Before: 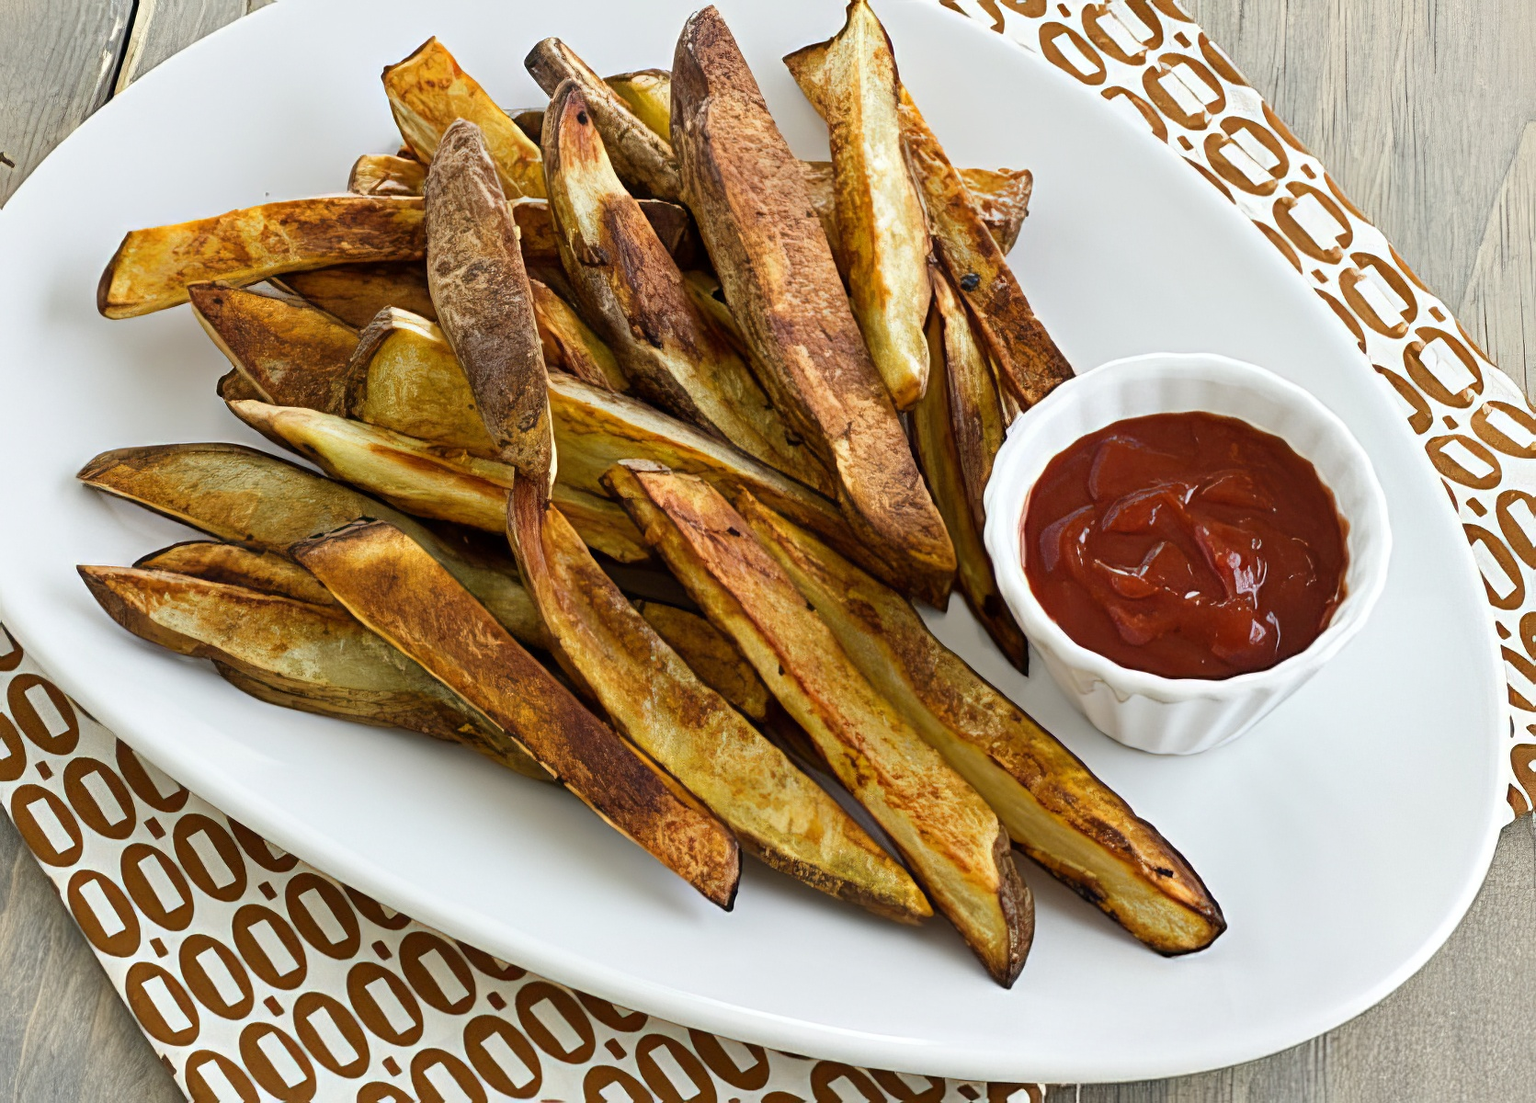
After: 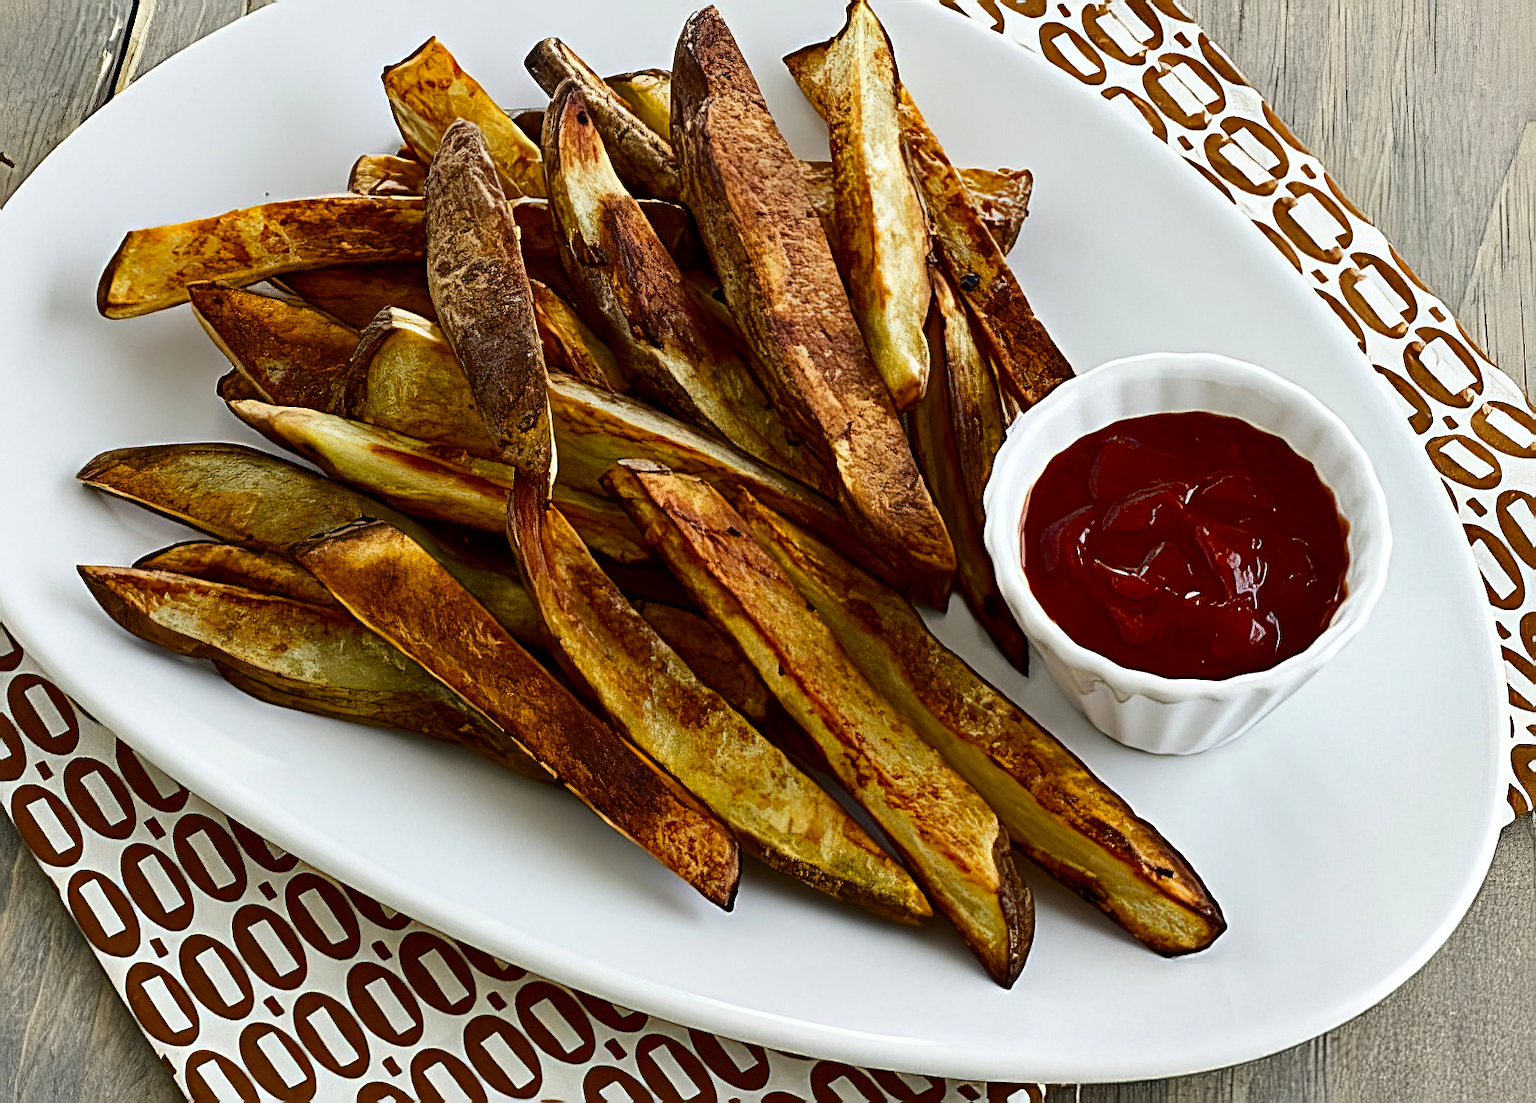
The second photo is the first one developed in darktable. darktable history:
contrast brightness saturation: contrast 0.13, brightness -0.24, saturation 0.14
sharpen: on, module defaults
